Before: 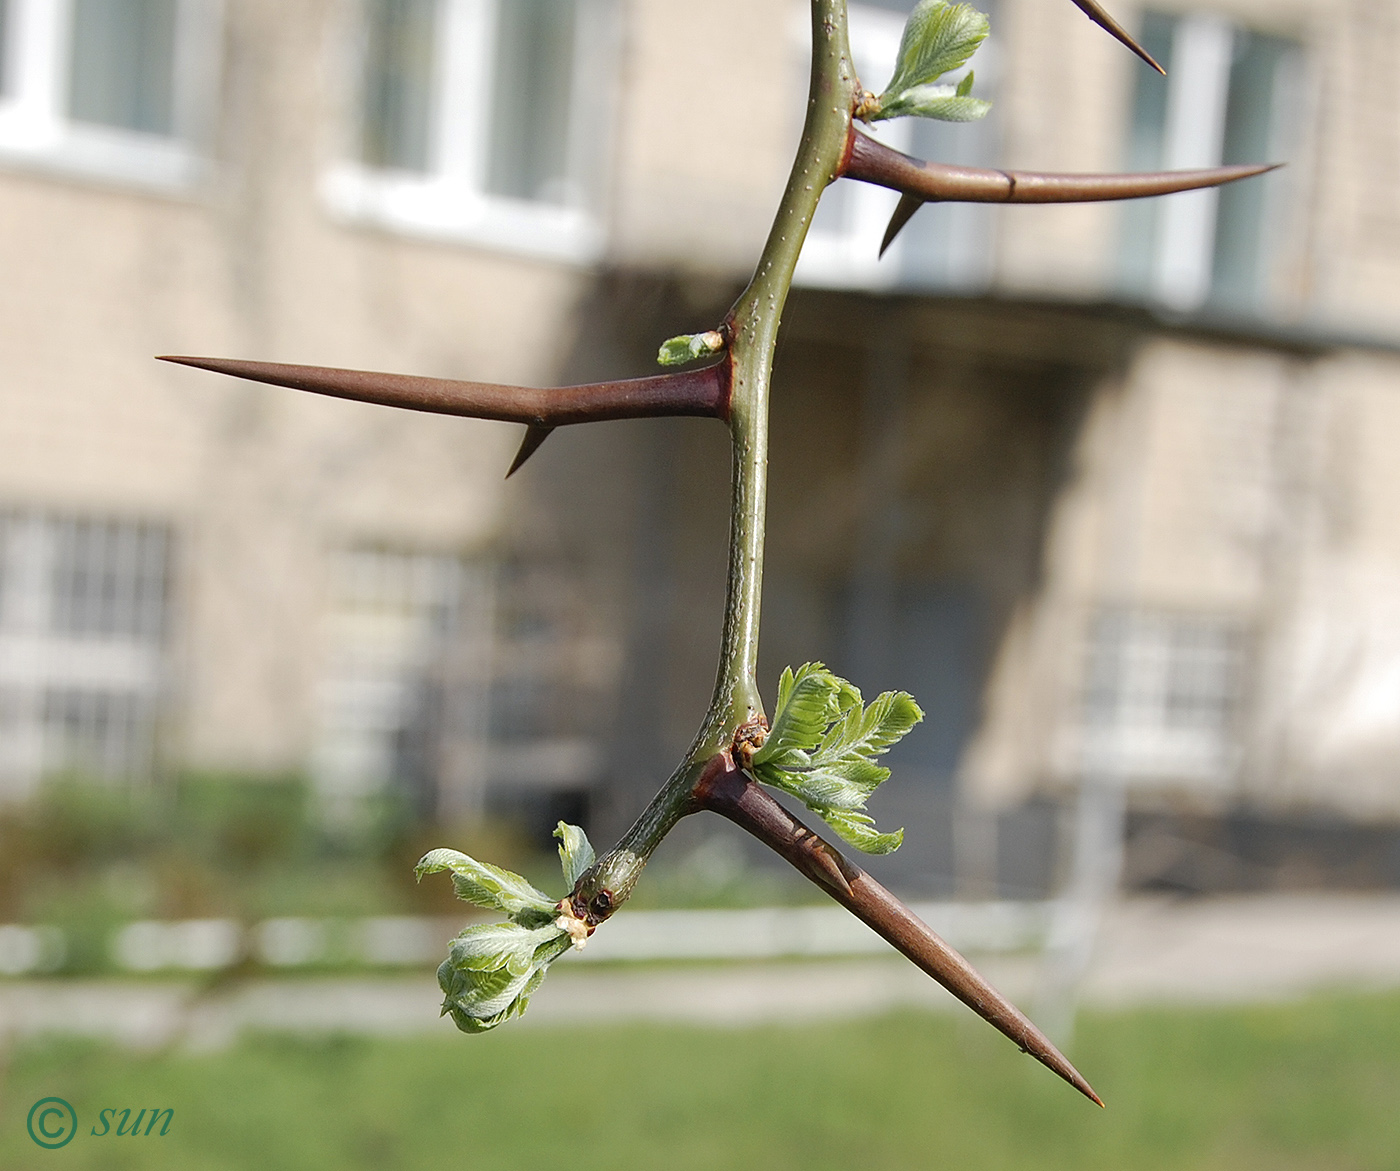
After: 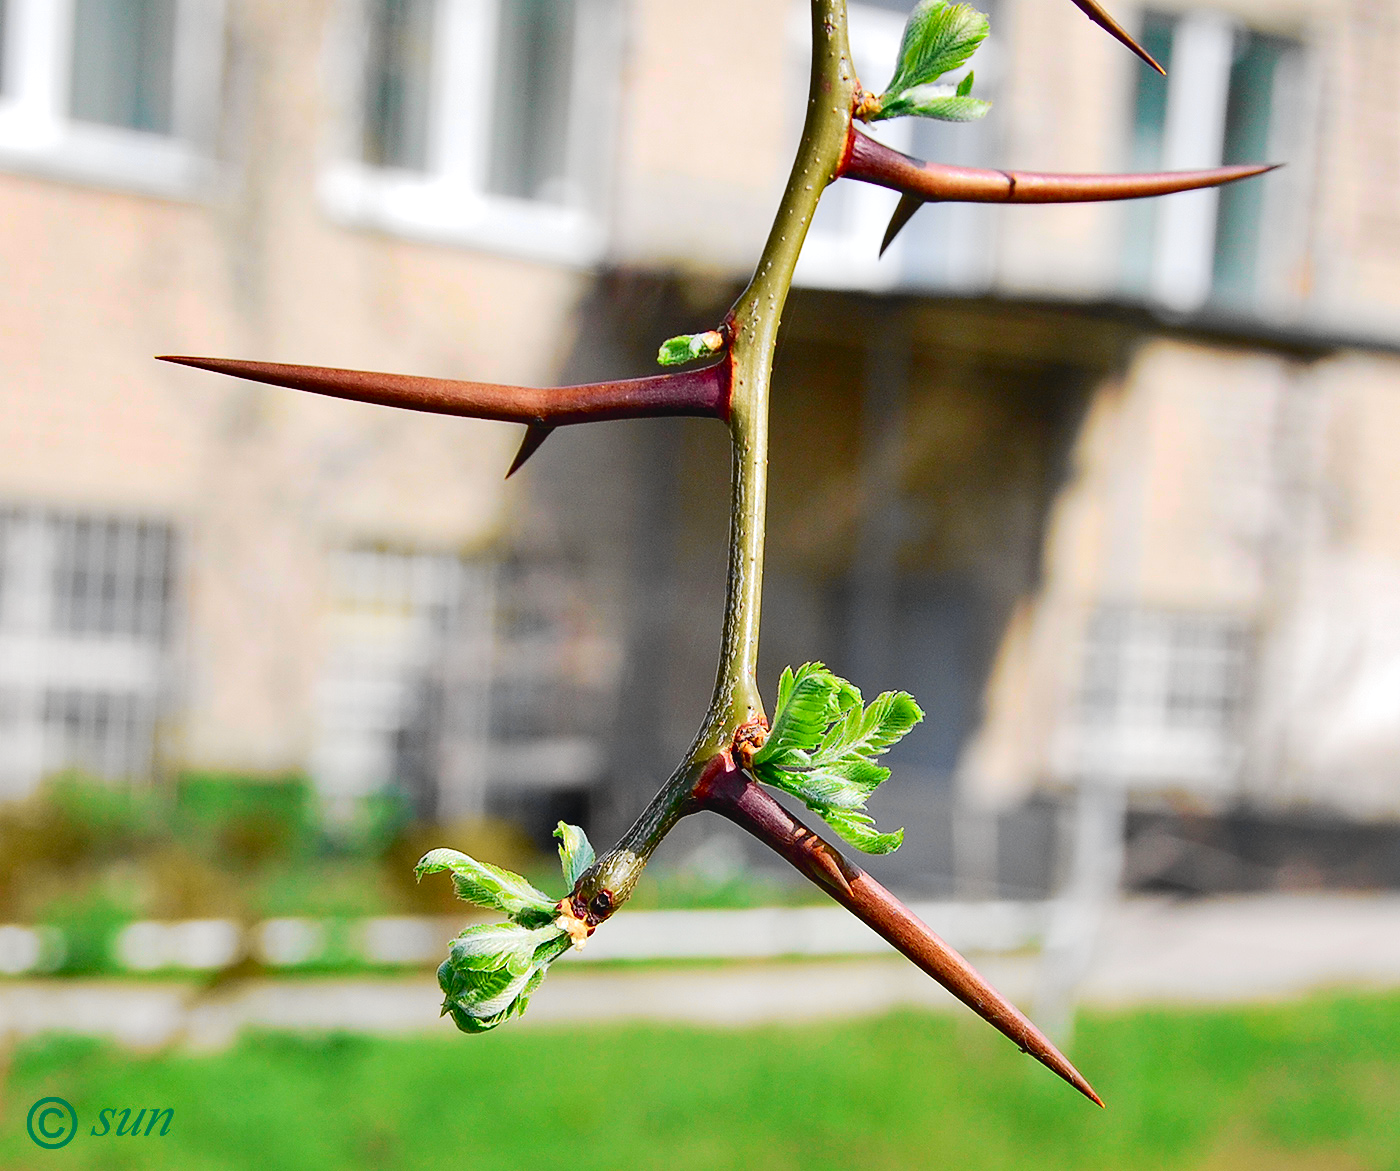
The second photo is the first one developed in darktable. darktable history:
shadows and highlights: low approximation 0.01, soften with gaussian
tone curve: curves: ch0 [(0, 0.023) (0.103, 0.087) (0.295, 0.297) (0.445, 0.531) (0.553, 0.665) (0.735, 0.843) (0.994, 1)]; ch1 [(0, 0) (0.427, 0.346) (0.456, 0.426) (0.484, 0.494) (0.509, 0.505) (0.535, 0.56) (0.581, 0.632) (0.646, 0.715) (1, 1)]; ch2 [(0, 0) (0.369, 0.388) (0.449, 0.431) (0.501, 0.495) (0.533, 0.518) (0.572, 0.612) (0.677, 0.752) (1, 1)], color space Lab, independent channels, preserve colors none
